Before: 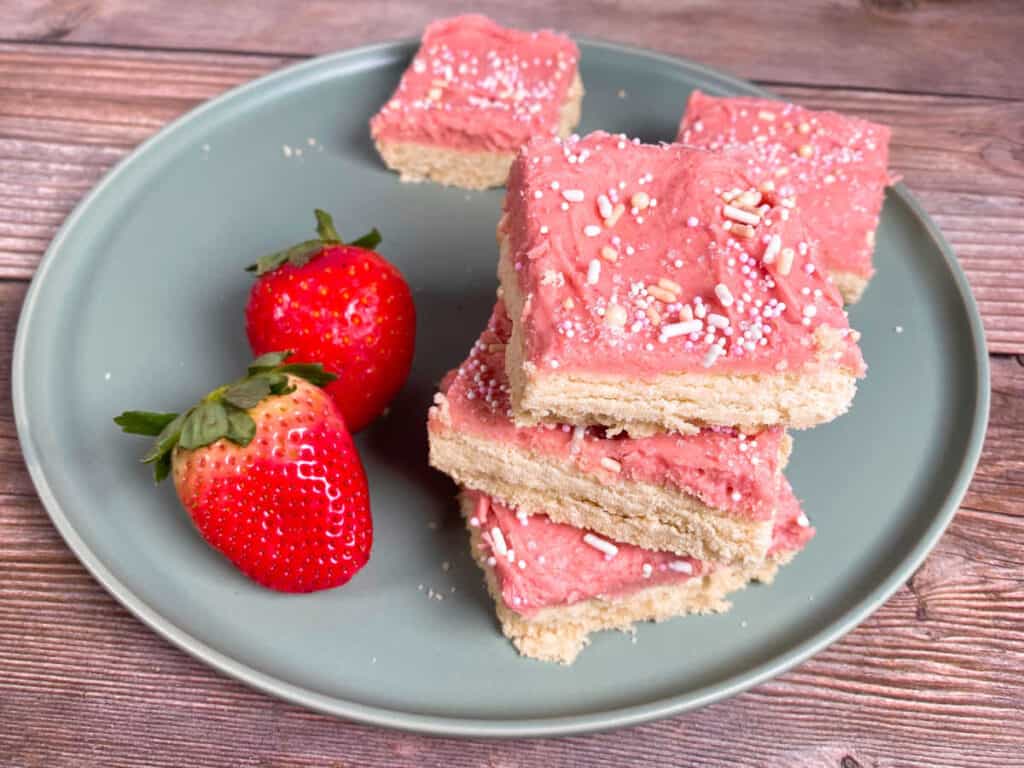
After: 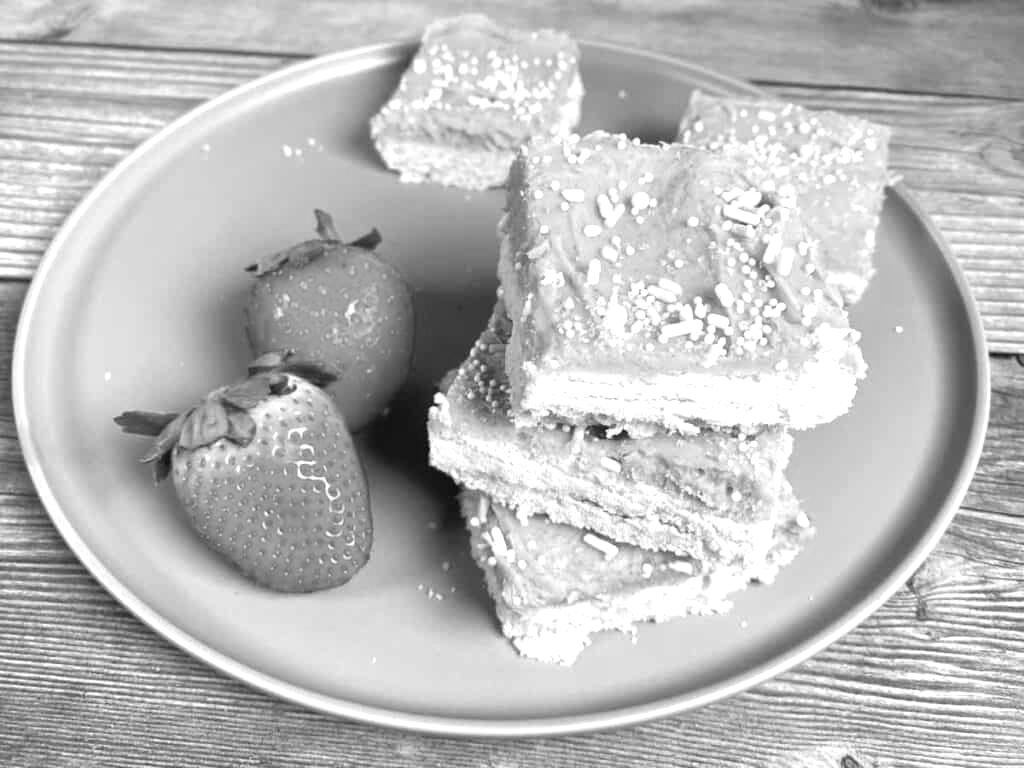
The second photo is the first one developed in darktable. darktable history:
color contrast: green-magenta contrast 0, blue-yellow contrast 0
tone equalizer: on, module defaults
exposure: black level correction 0, exposure 0.7 EV, compensate exposure bias true, compensate highlight preservation false
